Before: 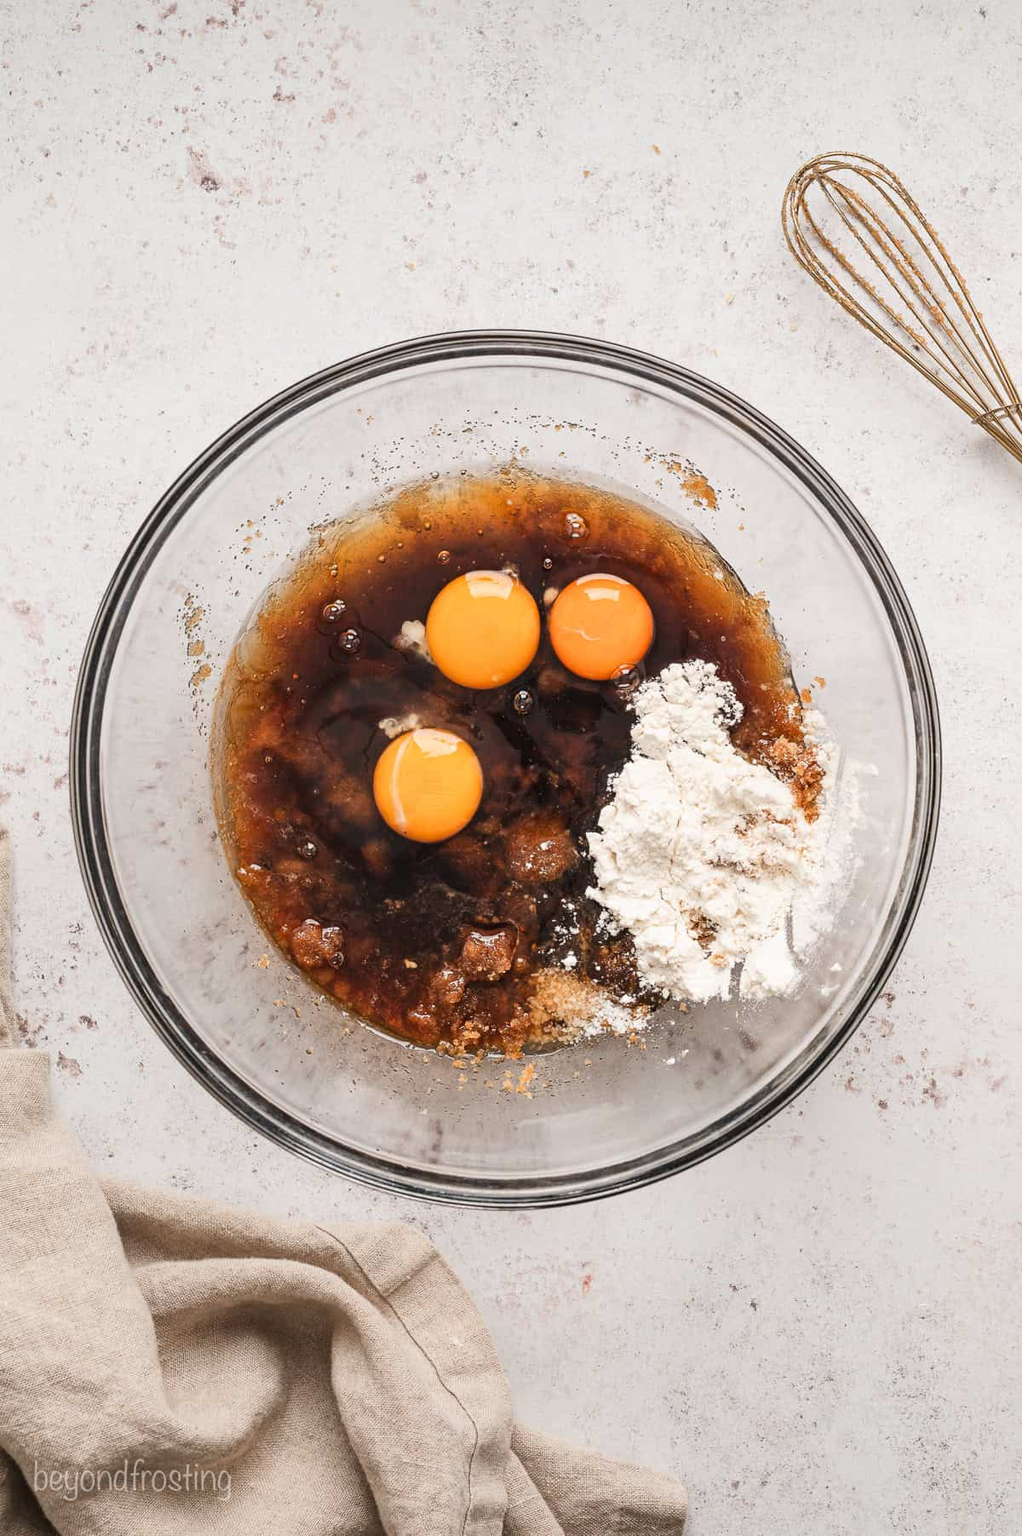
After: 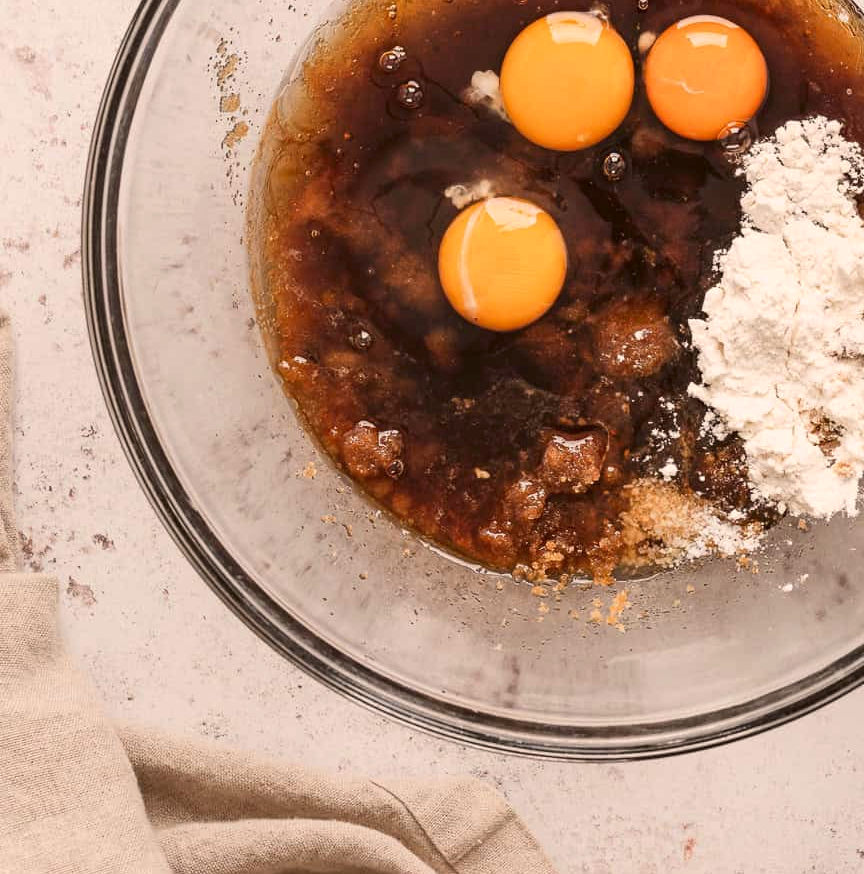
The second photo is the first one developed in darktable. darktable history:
crop: top 36.498%, right 27.964%, bottom 14.995%
local contrast: mode bilateral grid, contrast 100, coarseness 100, detail 91%, midtone range 0.2
color correction: highlights a* 6.27, highlights b* 8.19, shadows a* 5.94, shadows b* 7.23, saturation 0.9
